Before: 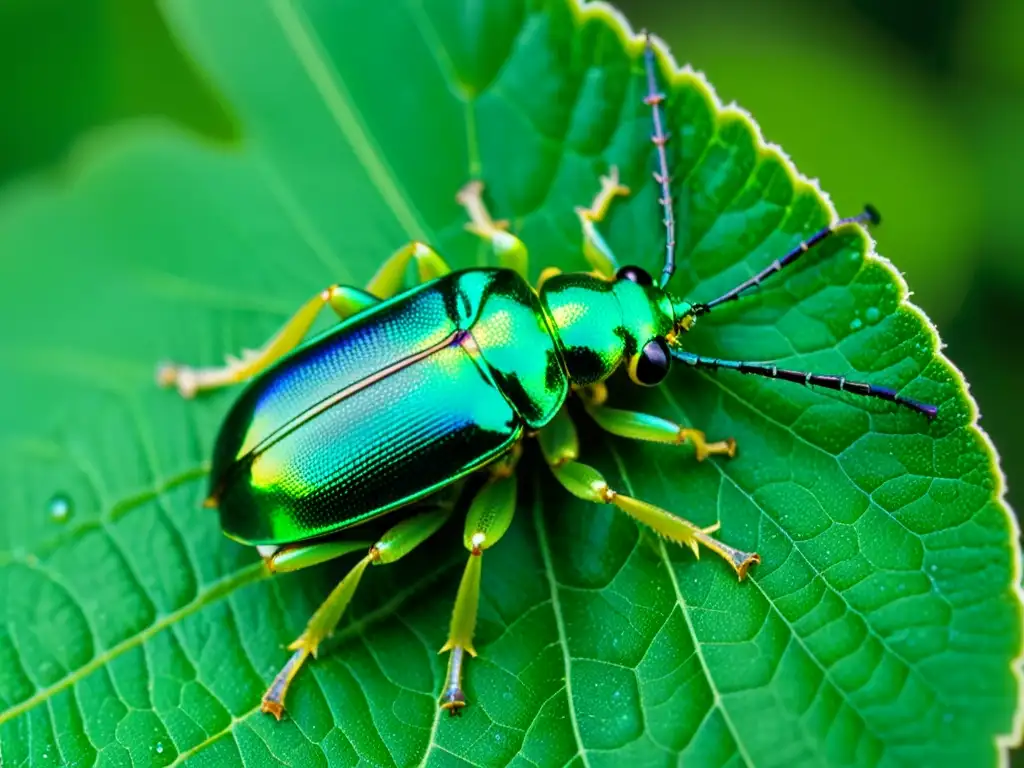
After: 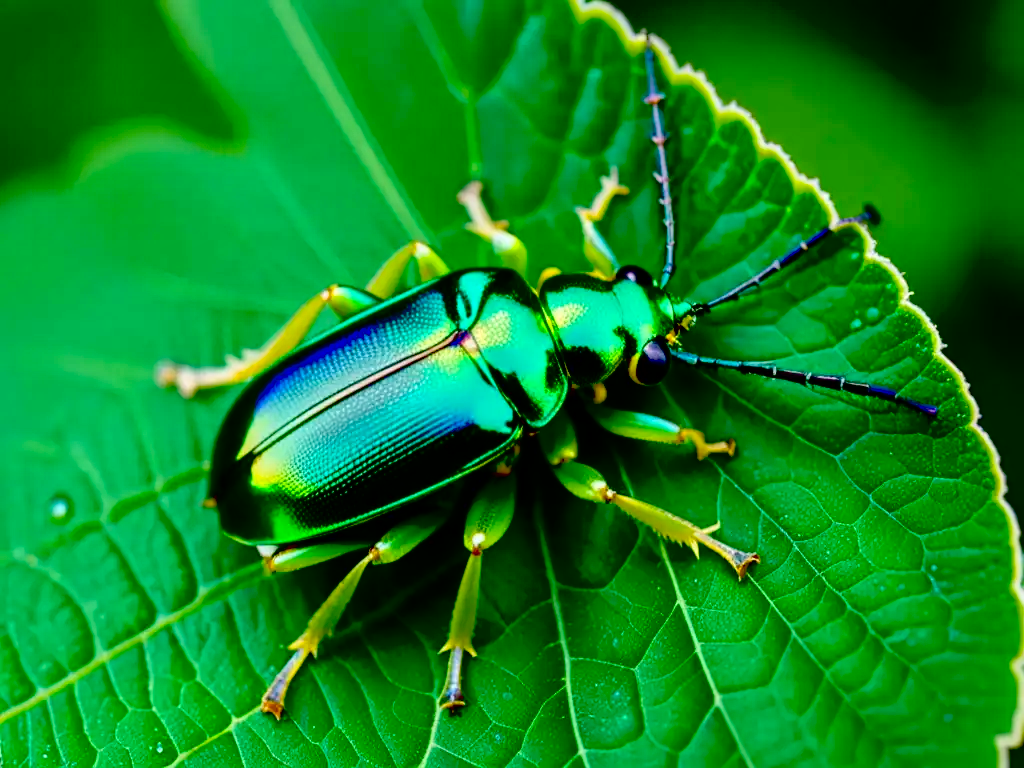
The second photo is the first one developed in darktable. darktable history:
exposure: black level correction 0.056, exposure -0.039 EV, compensate highlight preservation false
local contrast: mode bilateral grid, contrast 20, coarseness 50, detail 132%, midtone range 0.2
